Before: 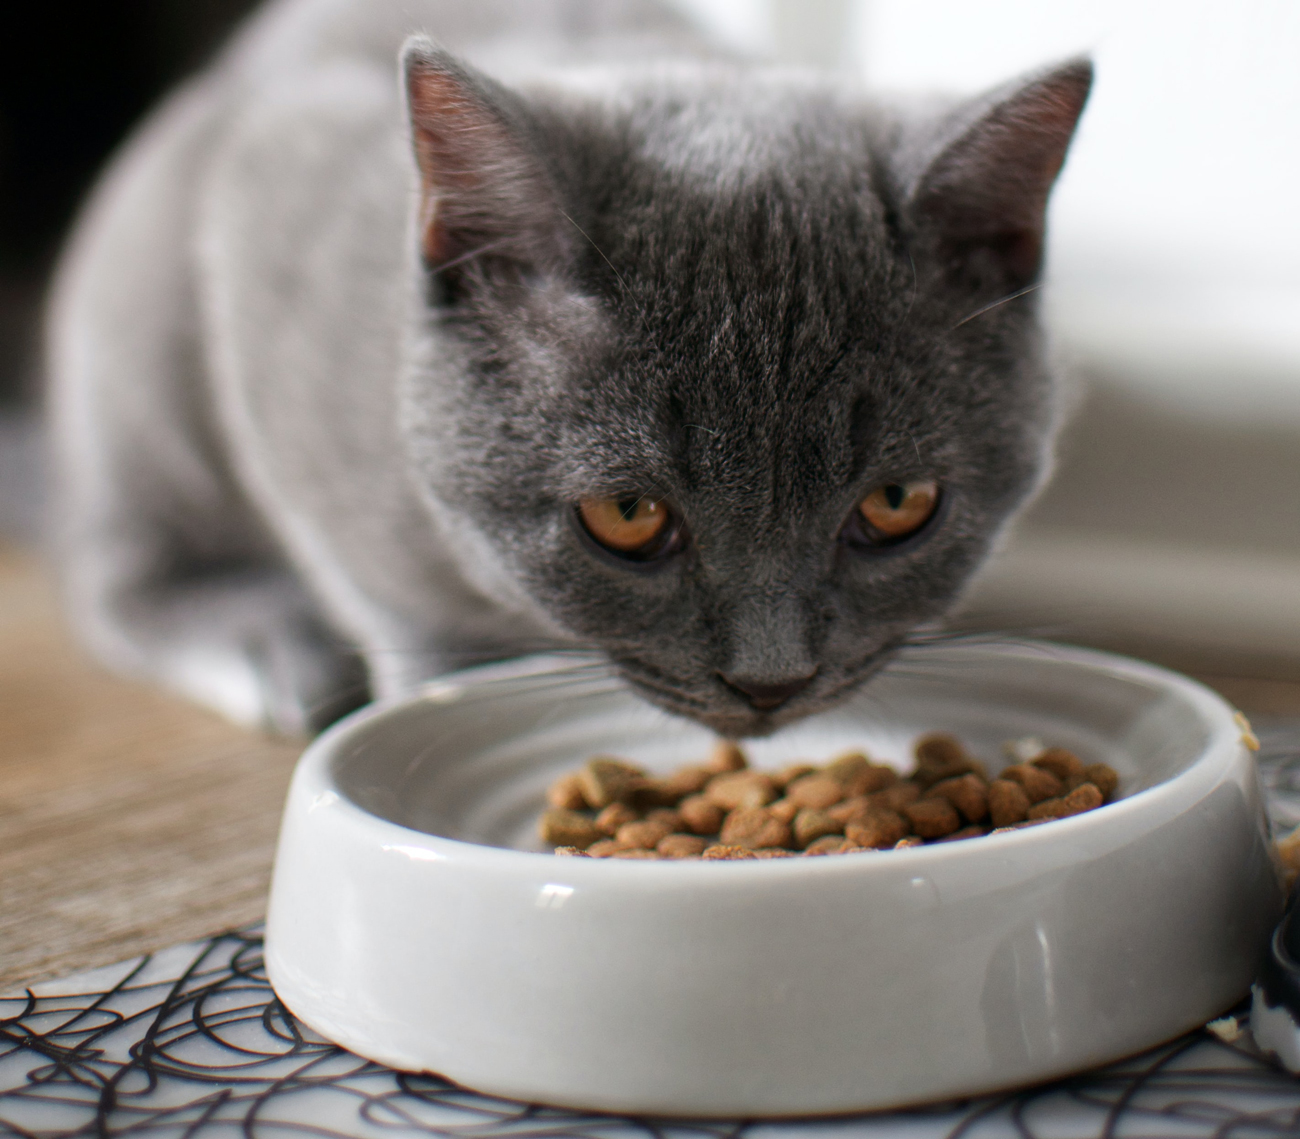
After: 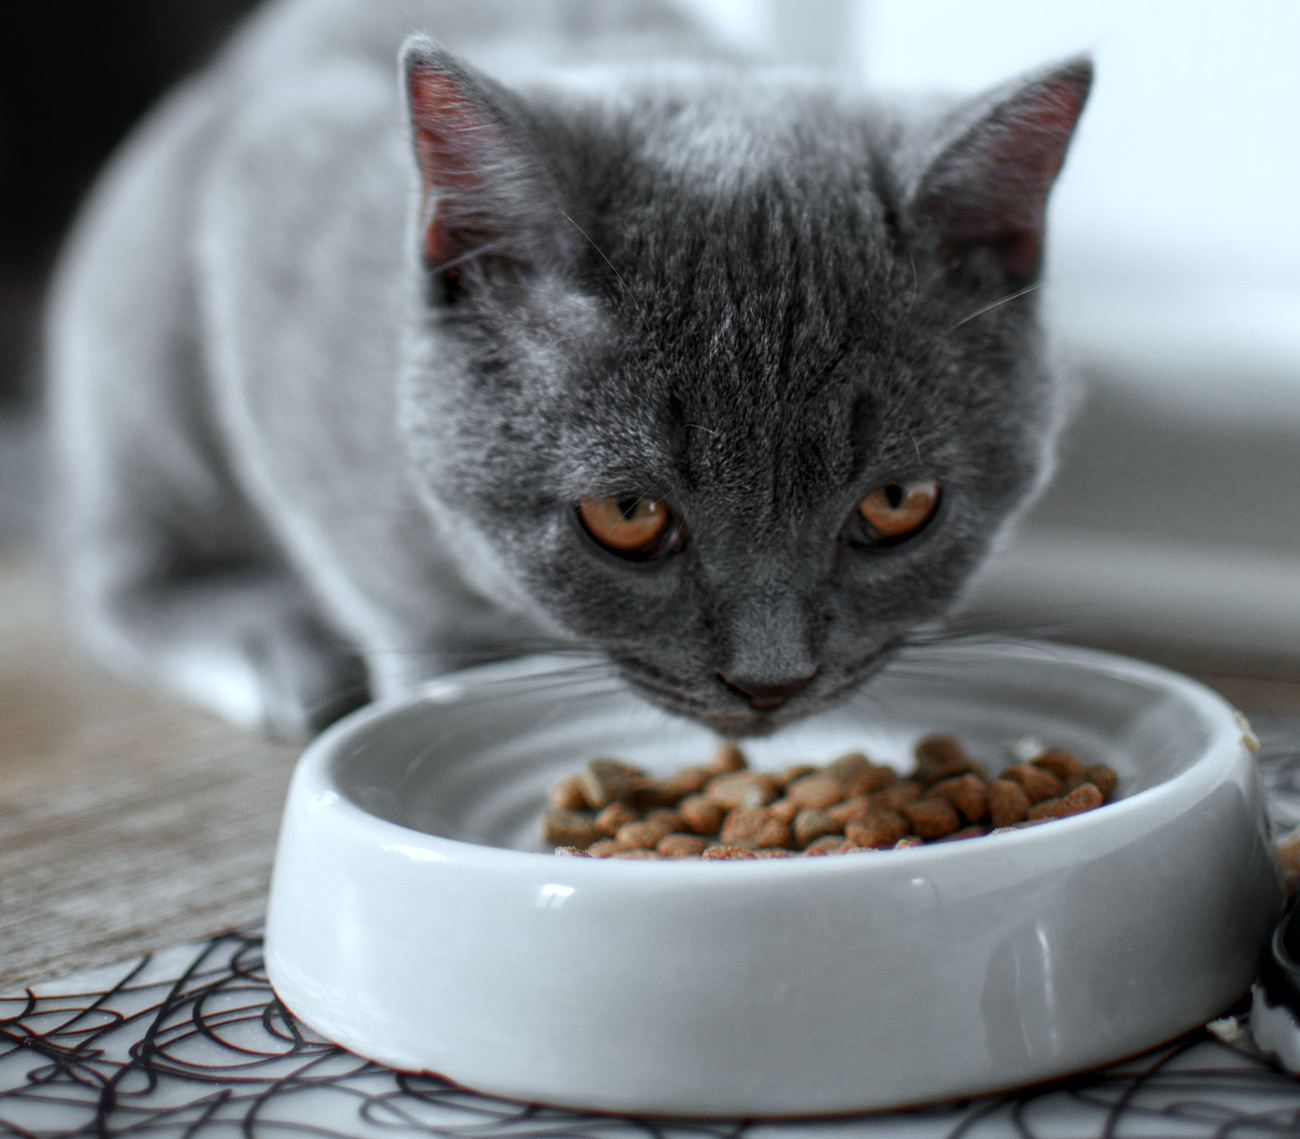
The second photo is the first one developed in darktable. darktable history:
color zones: curves: ch0 [(0, 0.48) (0.209, 0.398) (0.305, 0.332) (0.429, 0.493) (0.571, 0.5) (0.714, 0.5) (0.857, 0.5) (1, 0.48)]; ch1 [(0, 0.736) (0.143, 0.625) (0.225, 0.371) (0.429, 0.256) (0.571, 0.241) (0.714, 0.213) (0.857, 0.48) (1, 0.736)]; ch2 [(0, 0.448) (0.143, 0.498) (0.286, 0.5) (0.429, 0.5) (0.571, 0.5) (0.714, 0.5) (0.857, 0.5) (1, 0.448)]
local contrast: on, module defaults
color correction: highlights a* -10.72, highlights b* -19.44
base curve: preserve colors none
